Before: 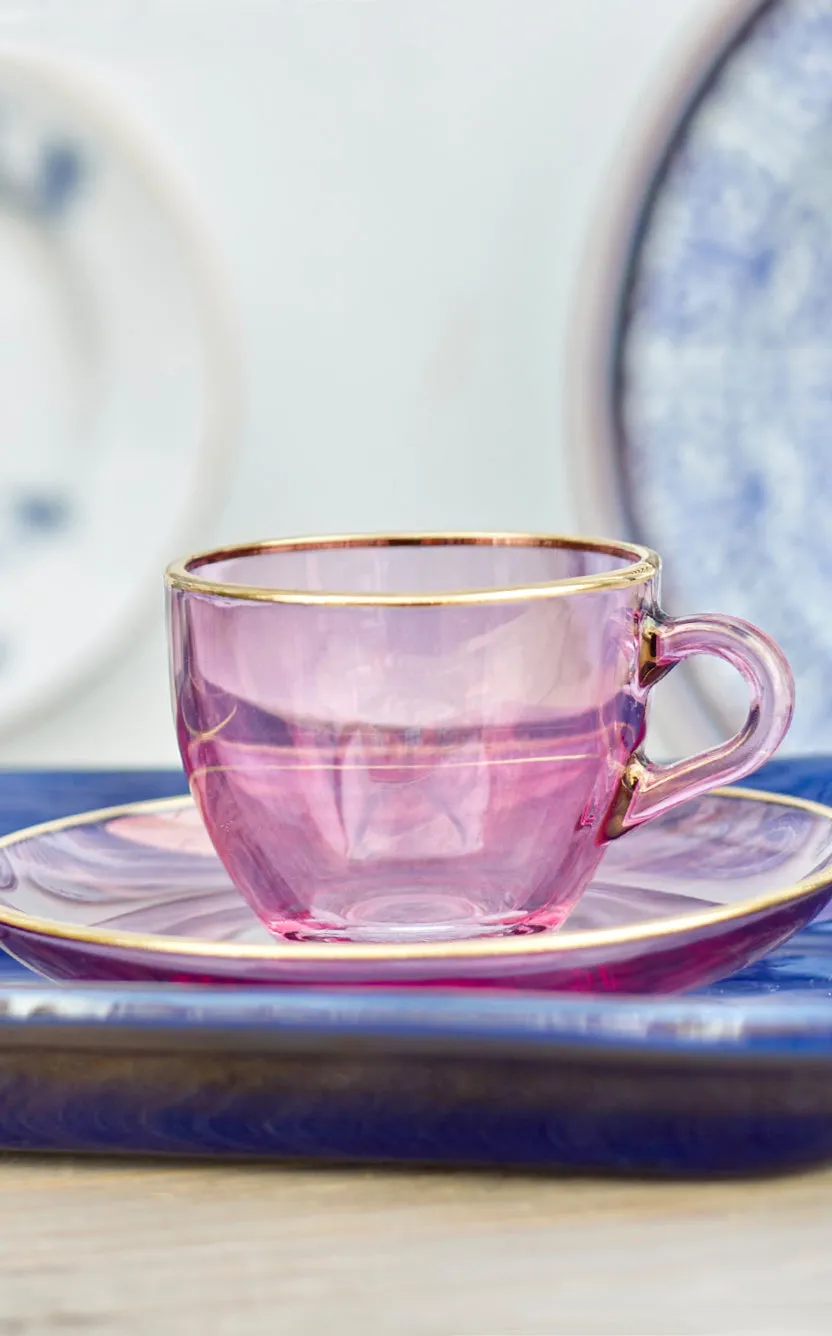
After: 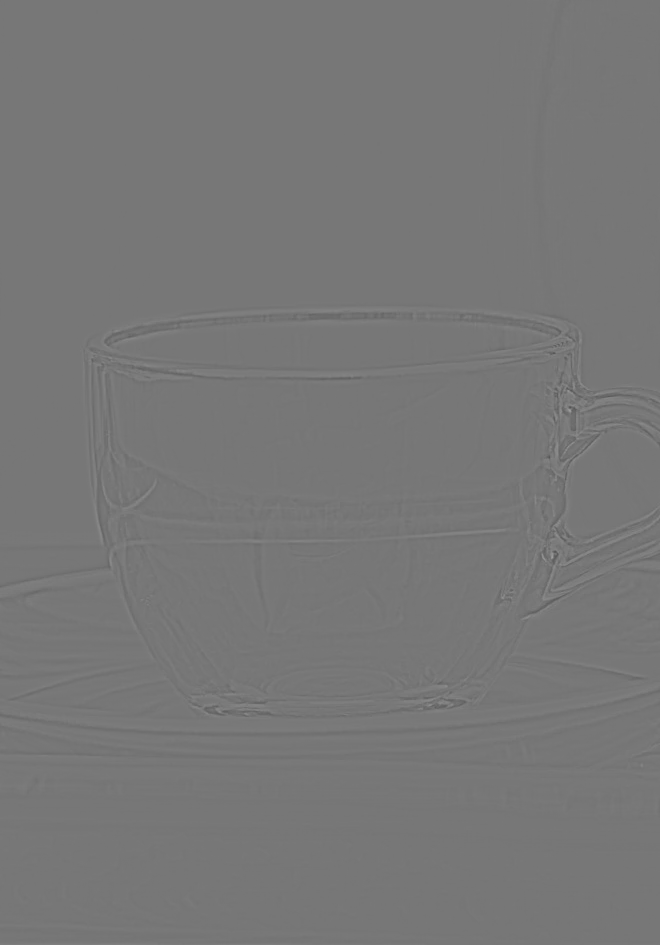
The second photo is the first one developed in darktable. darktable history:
exposure: exposure -0.116 EV, compensate exposure bias true, compensate highlight preservation false
crop: left 9.712%, top 16.928%, right 10.845%, bottom 12.332%
highpass: sharpness 9.84%, contrast boost 9.94%
